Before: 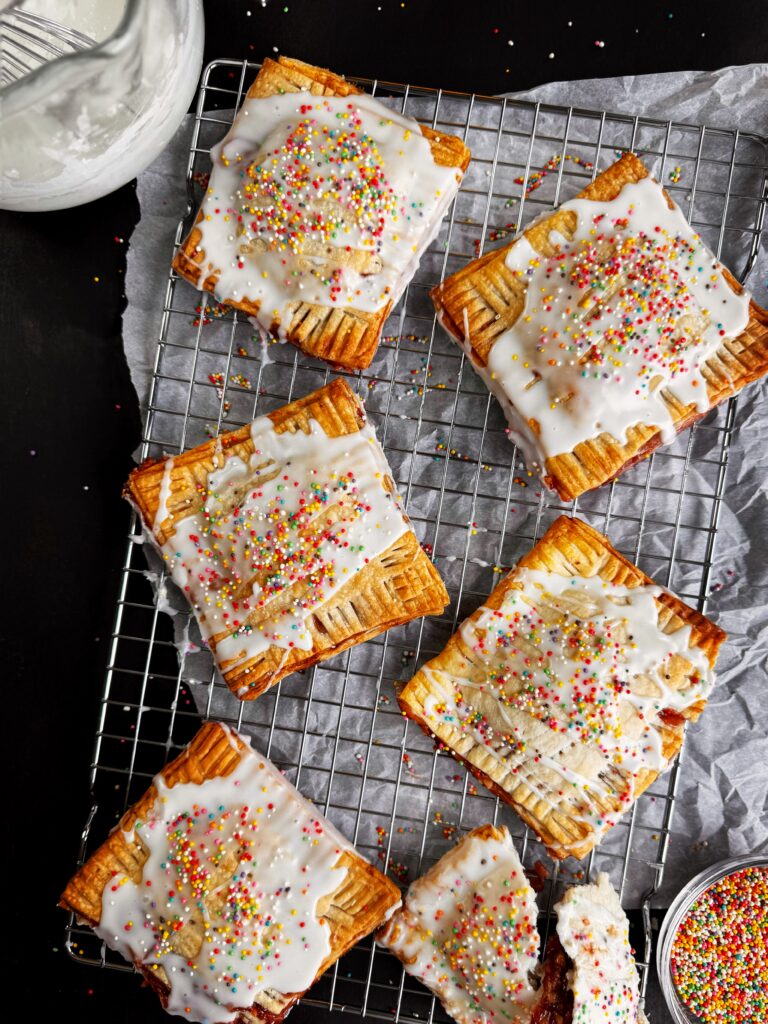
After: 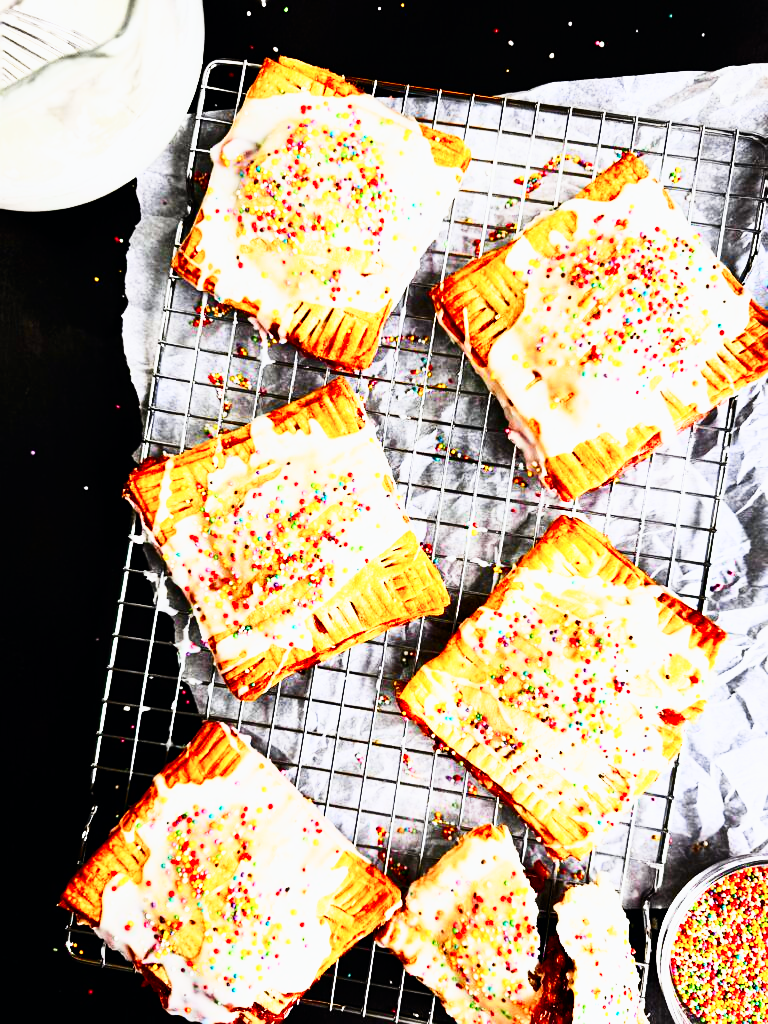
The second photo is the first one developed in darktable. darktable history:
sharpen: amount 0.2
base curve: curves: ch0 [(0, 0) (0.007, 0.004) (0.027, 0.03) (0.046, 0.07) (0.207, 0.54) (0.442, 0.872) (0.673, 0.972) (1, 1)], preserve colors none
tone curve: curves: ch0 [(0, 0) (0.187, 0.12) (0.384, 0.363) (0.577, 0.681) (0.735, 0.881) (0.864, 0.959) (1, 0.987)]; ch1 [(0, 0) (0.402, 0.36) (0.476, 0.466) (0.501, 0.501) (0.518, 0.514) (0.564, 0.614) (0.614, 0.664) (0.741, 0.829) (1, 1)]; ch2 [(0, 0) (0.429, 0.387) (0.483, 0.481) (0.503, 0.501) (0.522, 0.531) (0.564, 0.605) (0.615, 0.697) (0.702, 0.774) (1, 0.895)], color space Lab, independent channels
